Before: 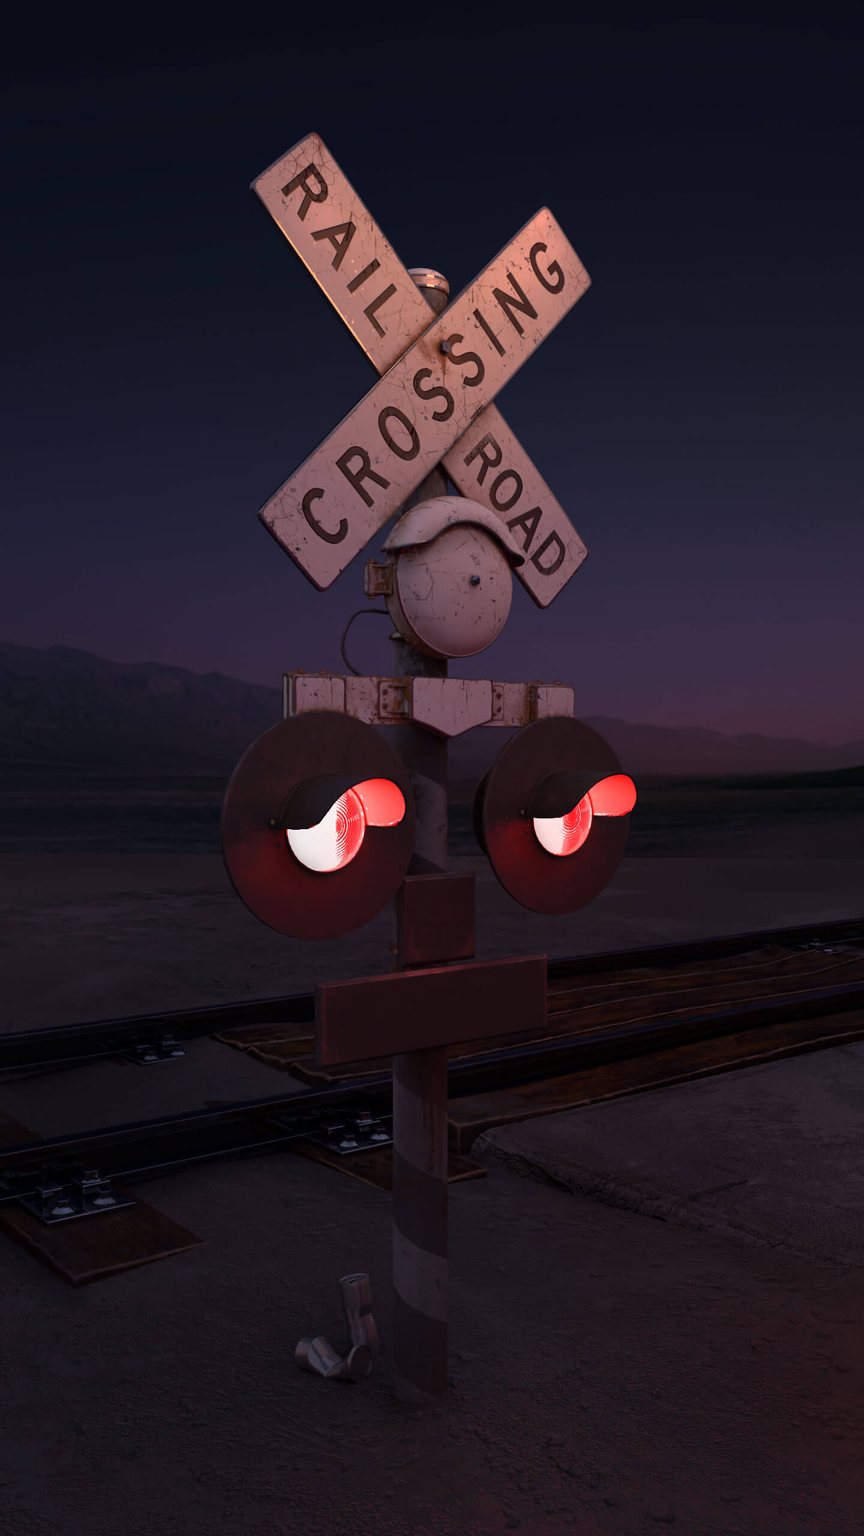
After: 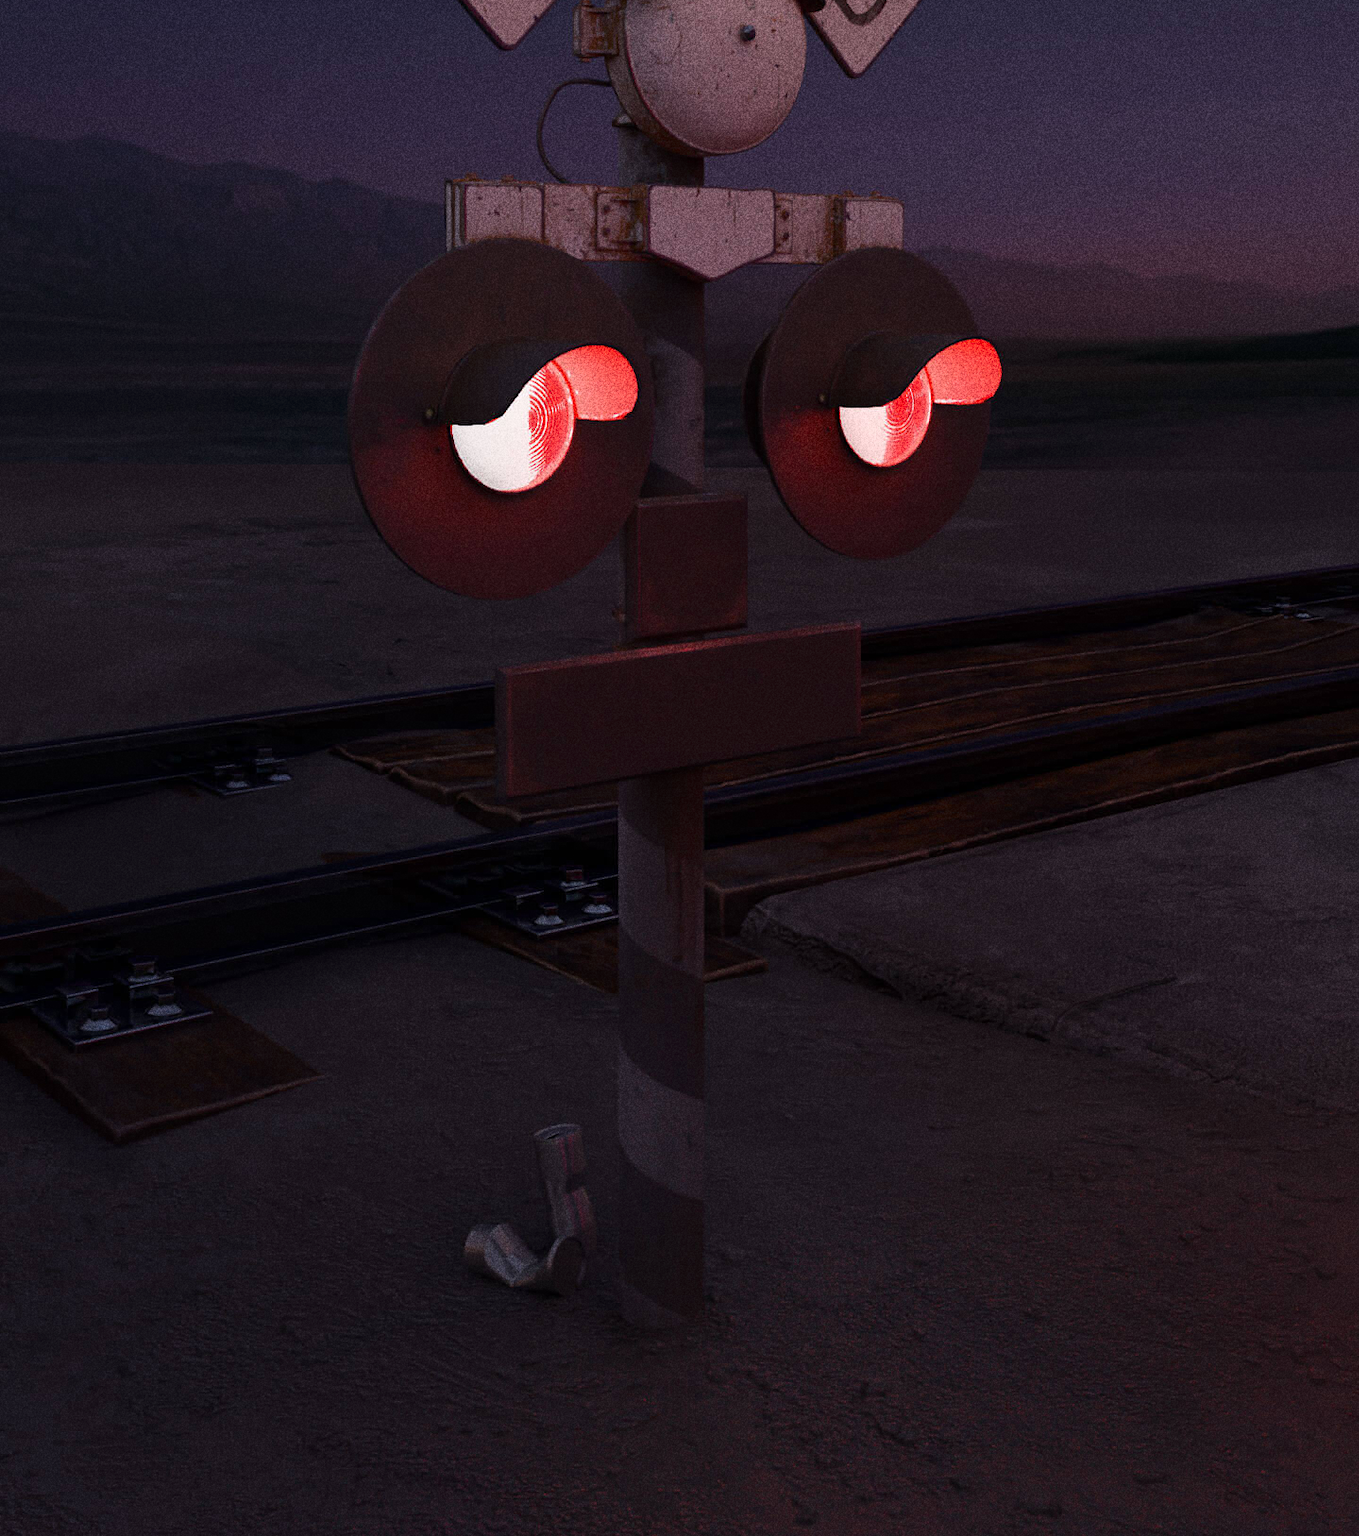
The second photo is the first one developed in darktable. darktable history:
crop and rotate: top 36.435%
grain: coarseness 10.62 ISO, strength 55.56%
